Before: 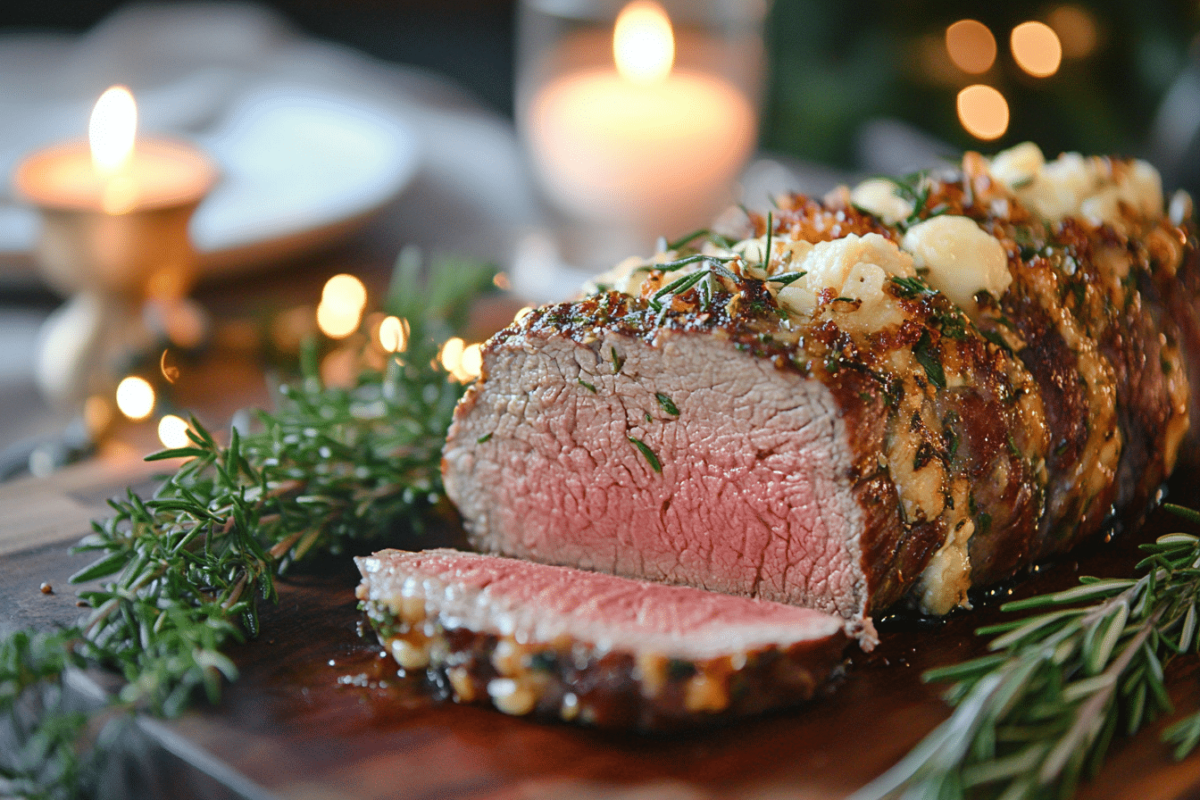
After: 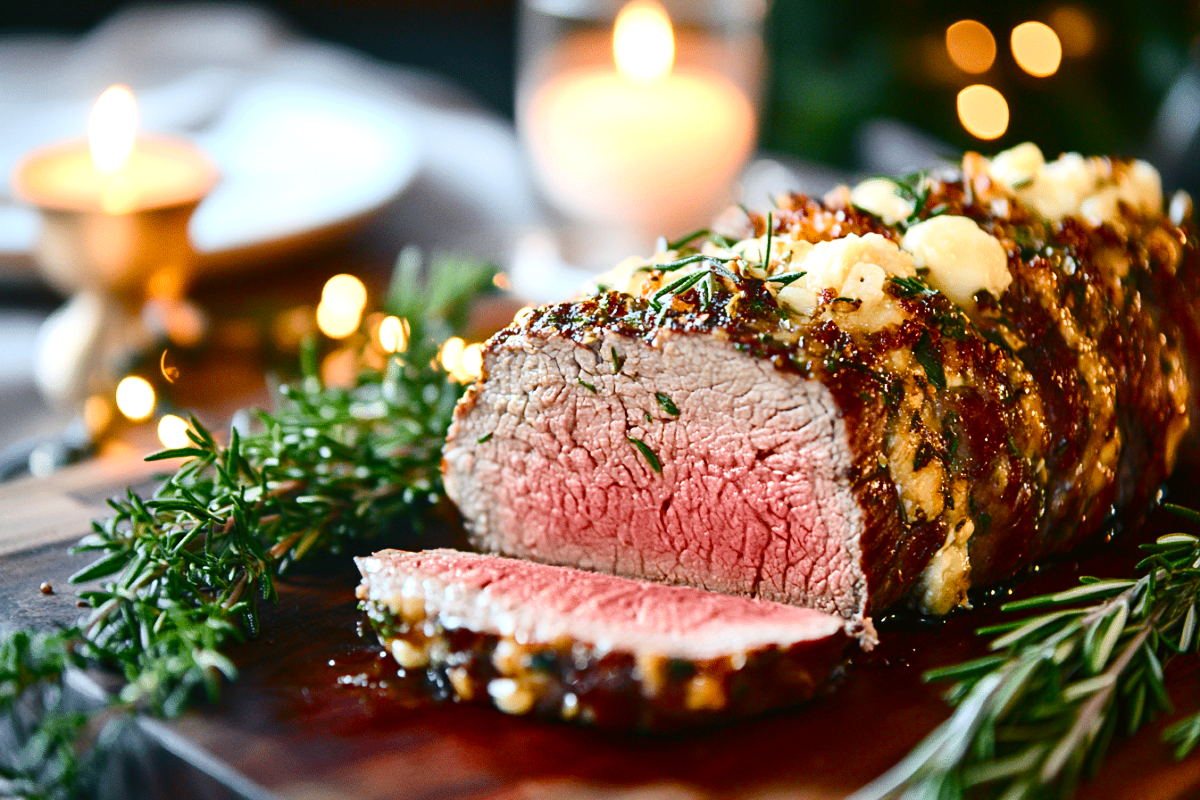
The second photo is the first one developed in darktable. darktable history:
color balance rgb: perceptual saturation grading › global saturation 34.993%, perceptual saturation grading › highlights -29.938%, perceptual saturation grading › shadows 36.211%, perceptual brilliance grading › global brilliance 11.705%
contrast brightness saturation: contrast 0.287
color zones: curves: ch0 [(0.25, 0.5) (0.463, 0.627) (0.484, 0.637) (0.75, 0.5)]
